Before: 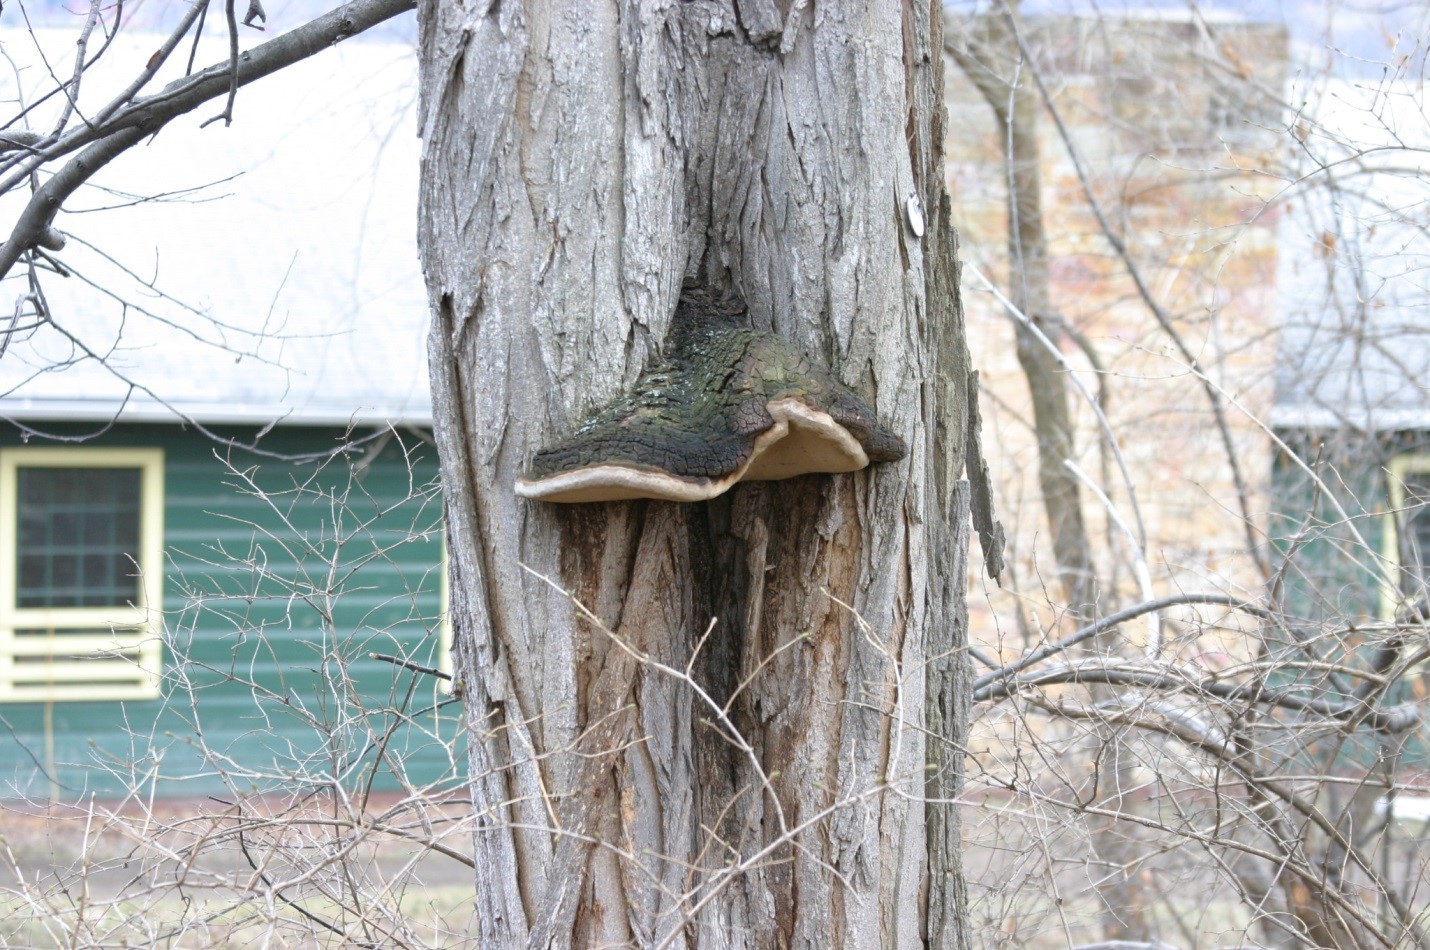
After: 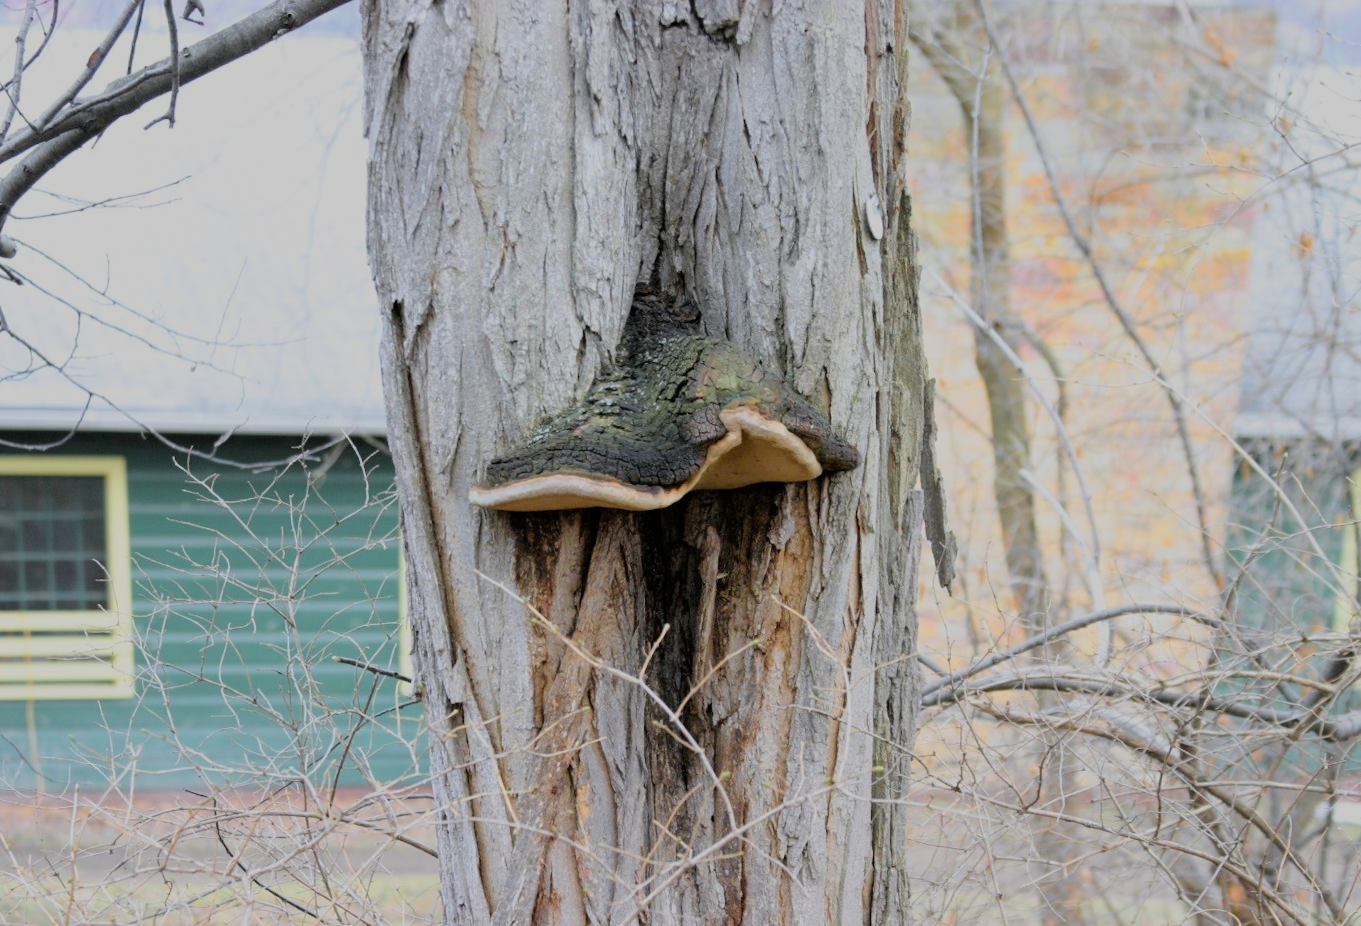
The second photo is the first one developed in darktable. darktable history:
rotate and perspective: rotation 0.074°, lens shift (vertical) 0.096, lens shift (horizontal) -0.041, crop left 0.043, crop right 0.952, crop top 0.024, crop bottom 0.979
color zones: curves: ch0 [(0.224, 0.526) (0.75, 0.5)]; ch1 [(0.055, 0.526) (0.224, 0.761) (0.377, 0.526) (0.75, 0.5)]
filmic rgb: black relative exposure -6.15 EV, white relative exposure 6.96 EV, hardness 2.23, color science v6 (2022)
